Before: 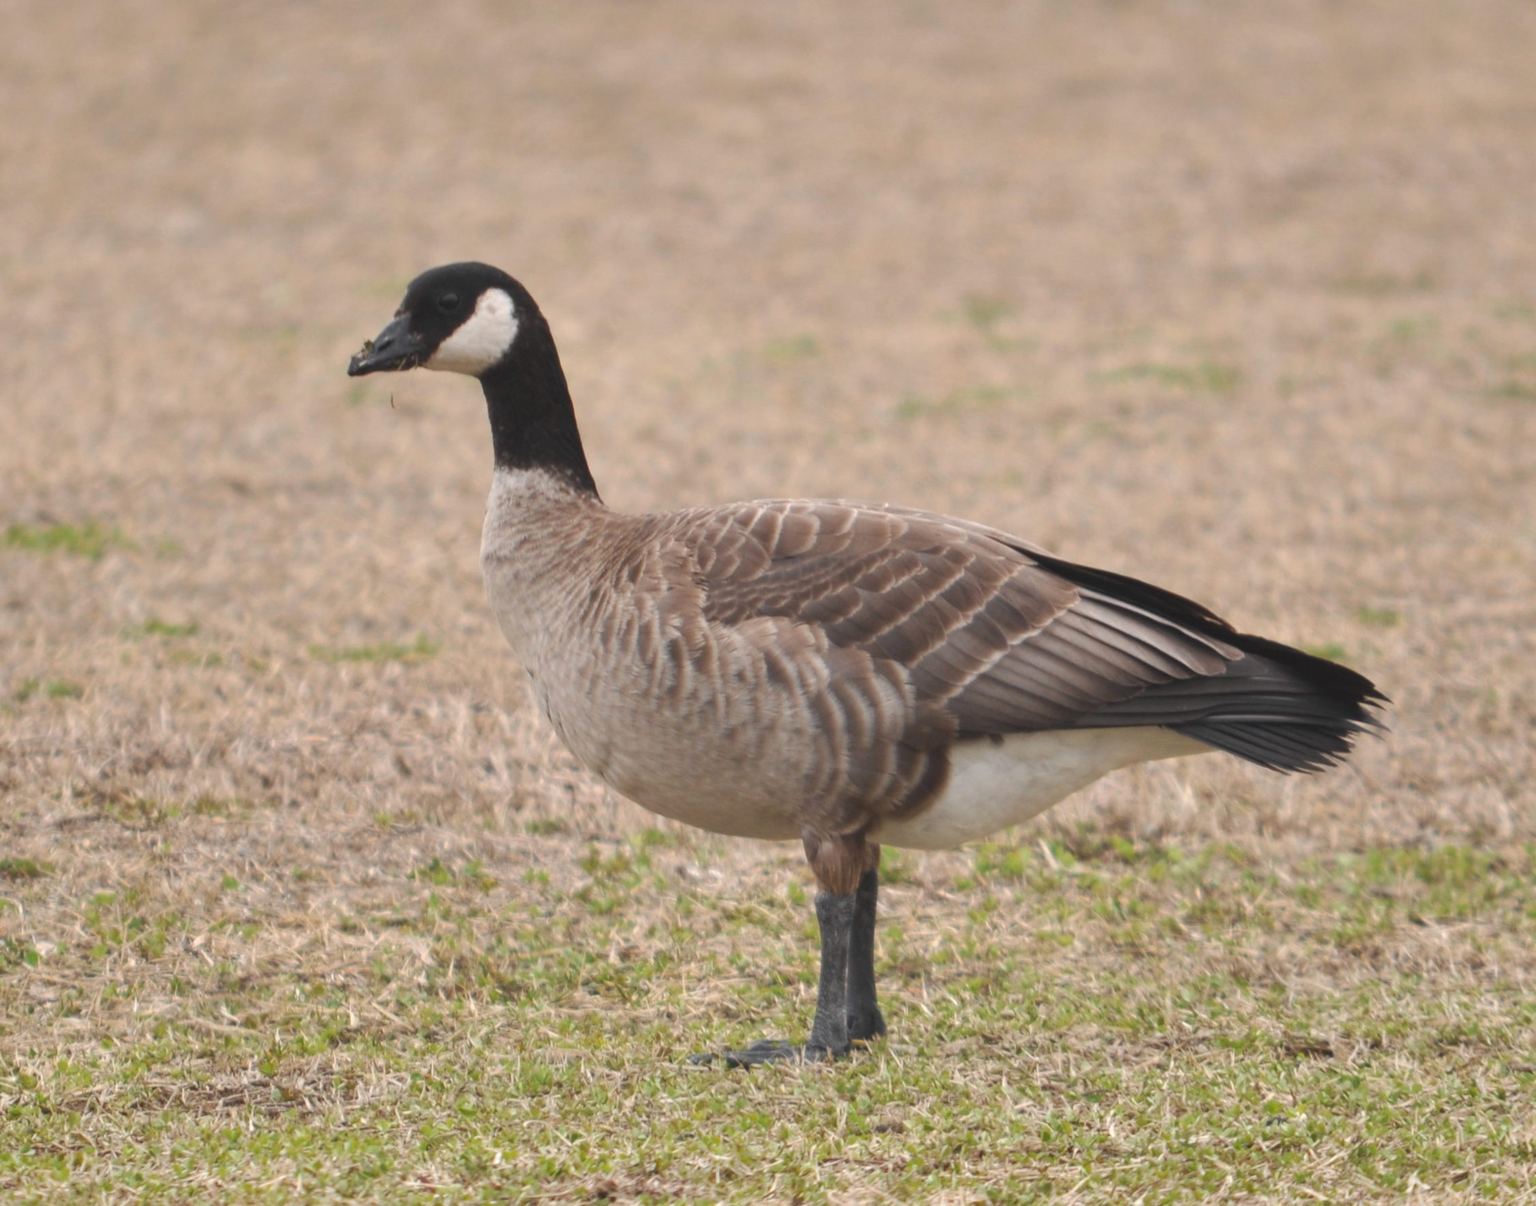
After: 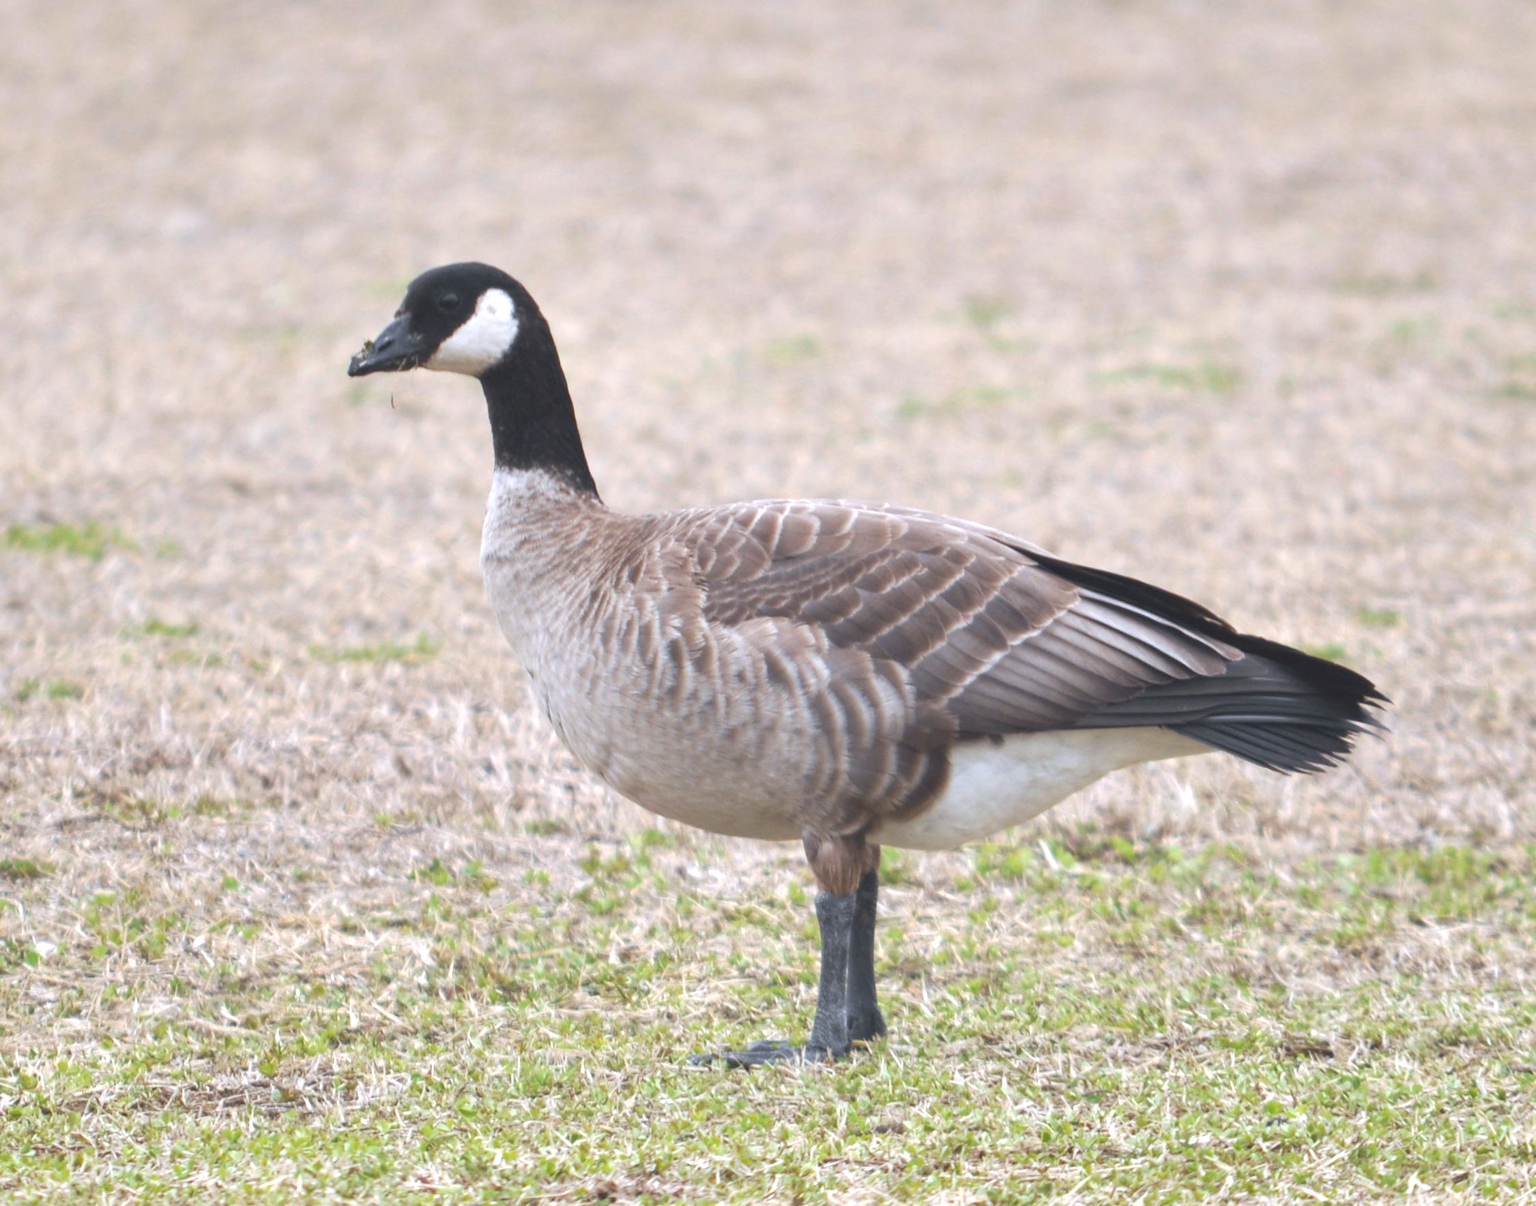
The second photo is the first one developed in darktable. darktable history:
white balance: red 0.931, blue 1.11
exposure: black level correction 0, exposure 0.7 EV, compensate exposure bias true, compensate highlight preservation false
